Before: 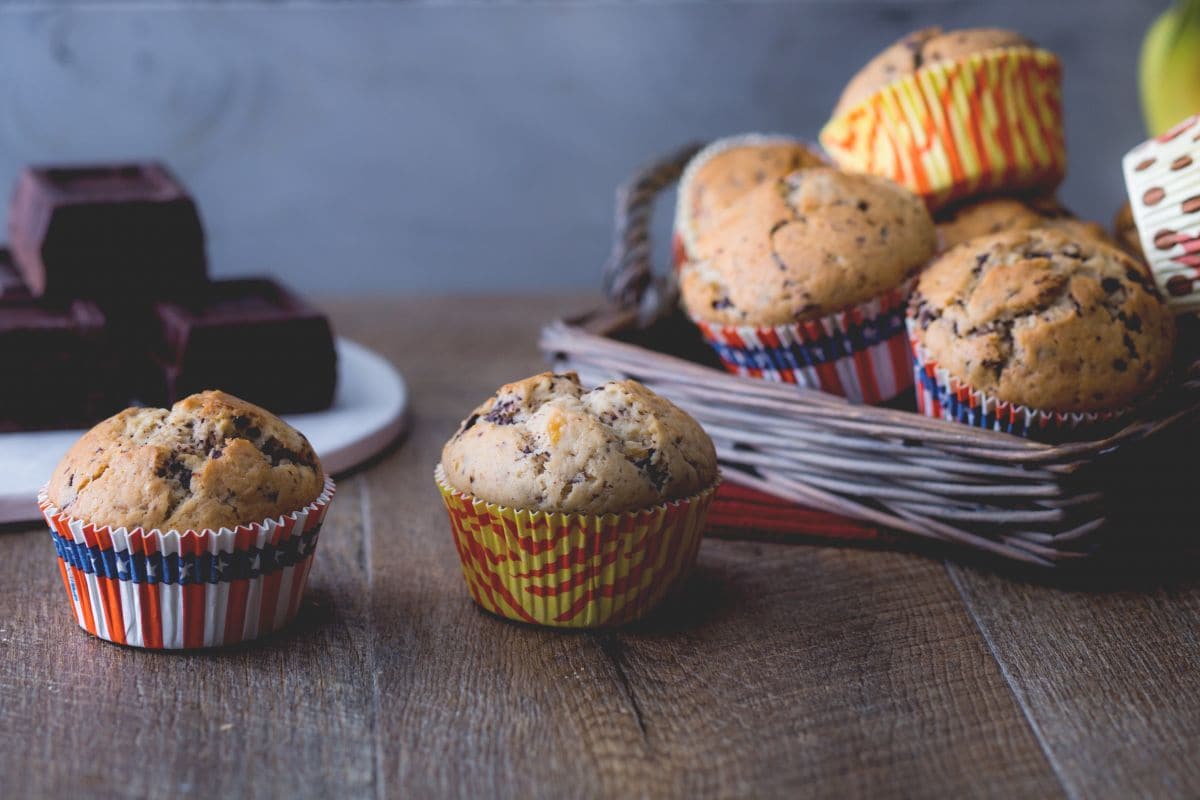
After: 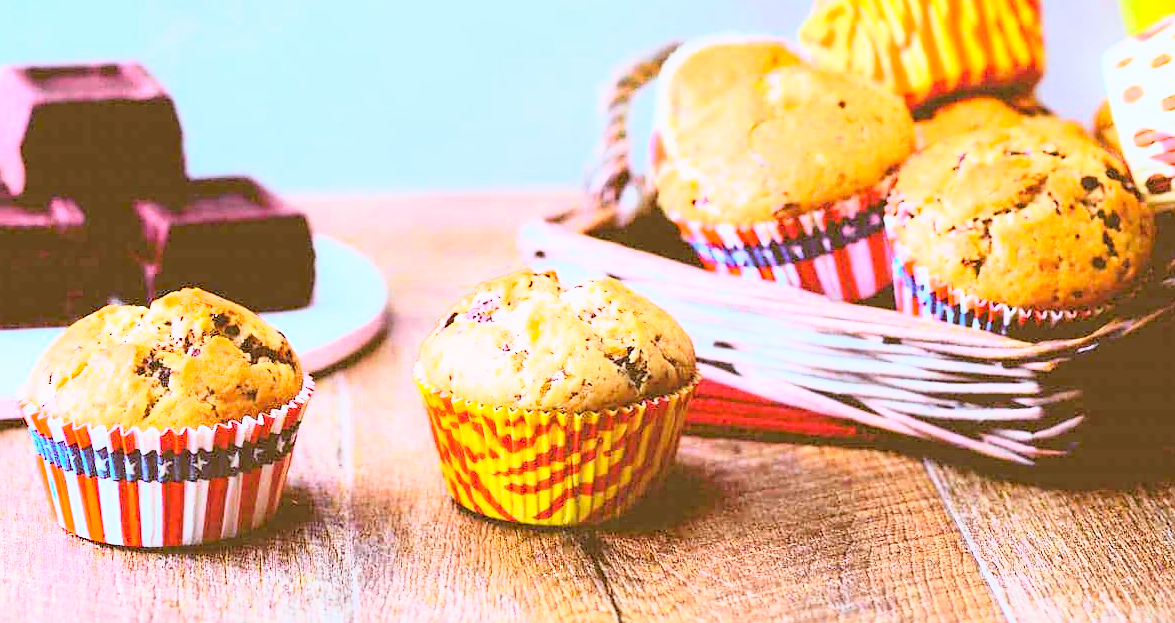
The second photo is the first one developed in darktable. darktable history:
color balance rgb: perceptual saturation grading › global saturation 20%, global vibrance 20%
exposure: black level correction 0.001, exposure 1.116 EV, compensate highlight preservation false
crop and rotate: left 1.814%, top 12.818%, right 0.25%, bottom 9.225%
sharpen: radius 1
tone curve: curves: ch0 [(0, 0.008) (0.107, 0.091) (0.278, 0.351) (0.457, 0.562) (0.628, 0.738) (0.839, 0.909) (0.998, 0.978)]; ch1 [(0, 0) (0.437, 0.408) (0.474, 0.479) (0.502, 0.5) (0.527, 0.519) (0.561, 0.575) (0.608, 0.665) (0.669, 0.748) (0.859, 0.899) (1, 1)]; ch2 [(0, 0) (0.33, 0.301) (0.421, 0.443) (0.473, 0.498) (0.502, 0.504) (0.522, 0.527) (0.549, 0.583) (0.644, 0.703) (1, 1)], color space Lab, independent channels, preserve colors none
color balance: lift [1, 1.011, 0.999, 0.989], gamma [1.109, 1.045, 1.039, 0.955], gain [0.917, 0.936, 0.952, 1.064], contrast 2.32%, contrast fulcrum 19%, output saturation 101%
rgb curve: curves: ch0 [(0, 0) (0.21, 0.15) (0.24, 0.21) (0.5, 0.75) (0.75, 0.96) (0.89, 0.99) (1, 1)]; ch1 [(0, 0.02) (0.21, 0.13) (0.25, 0.2) (0.5, 0.67) (0.75, 0.9) (0.89, 0.97) (1, 1)]; ch2 [(0, 0.02) (0.21, 0.13) (0.25, 0.2) (0.5, 0.67) (0.75, 0.9) (0.89, 0.97) (1, 1)], compensate middle gray true
